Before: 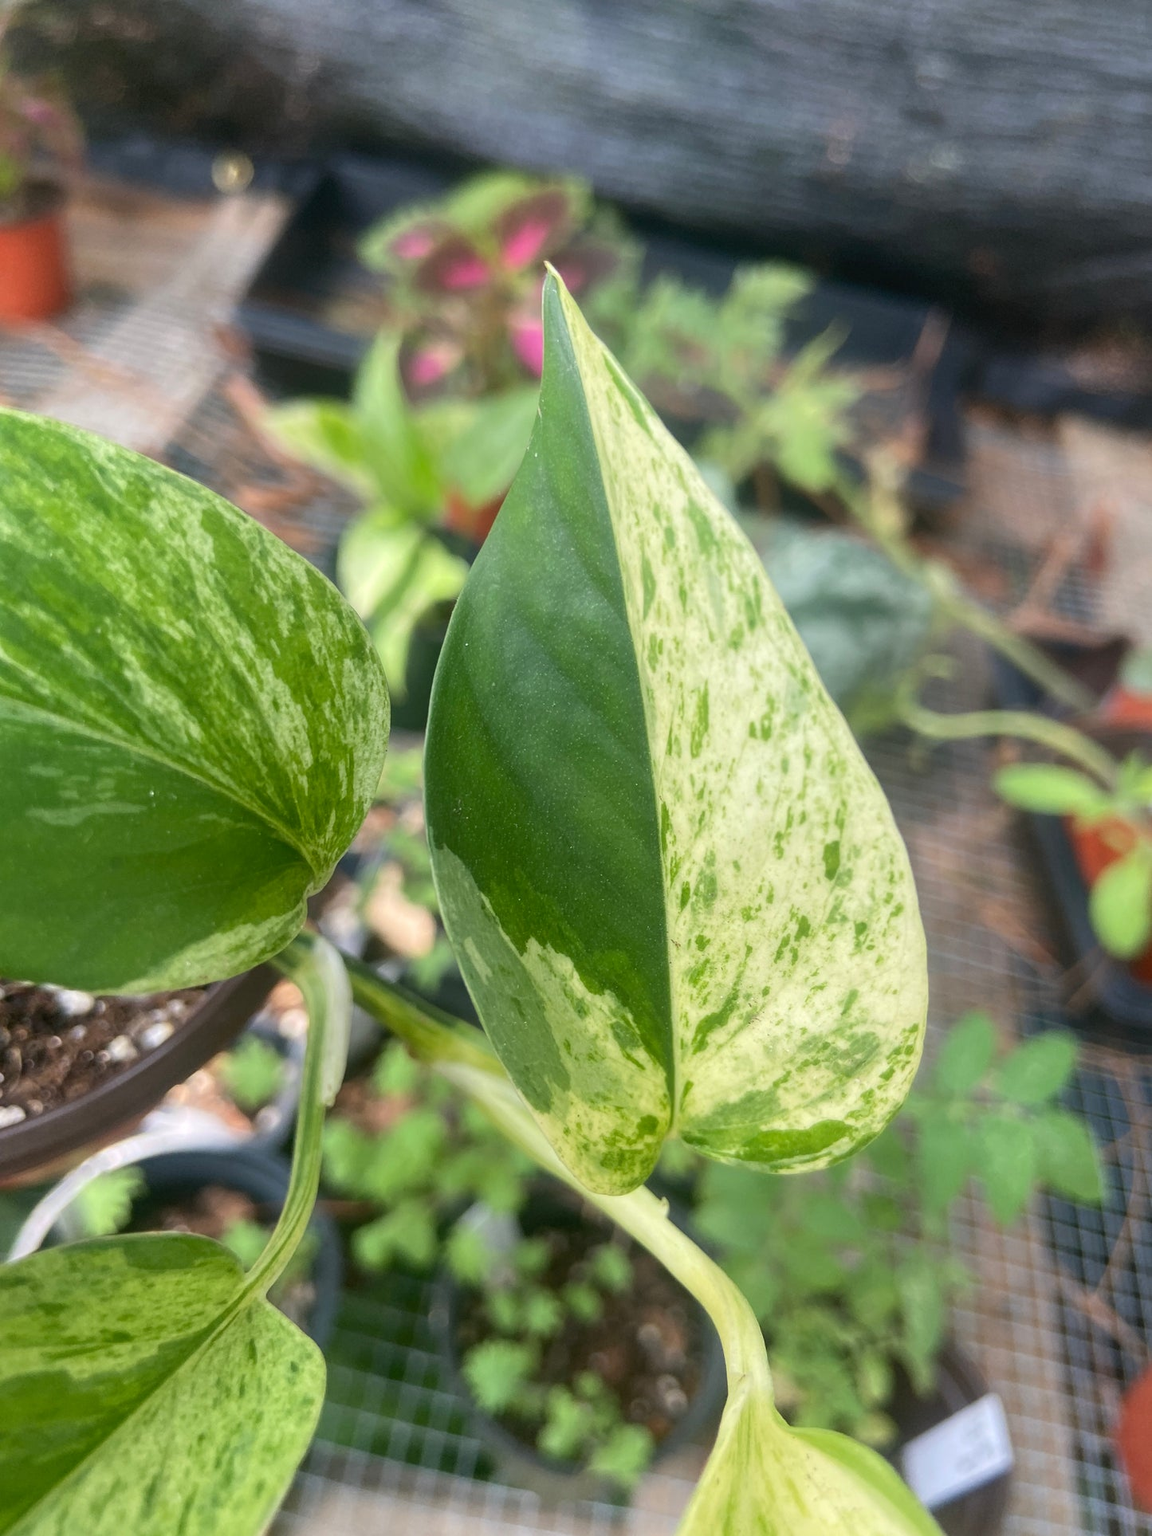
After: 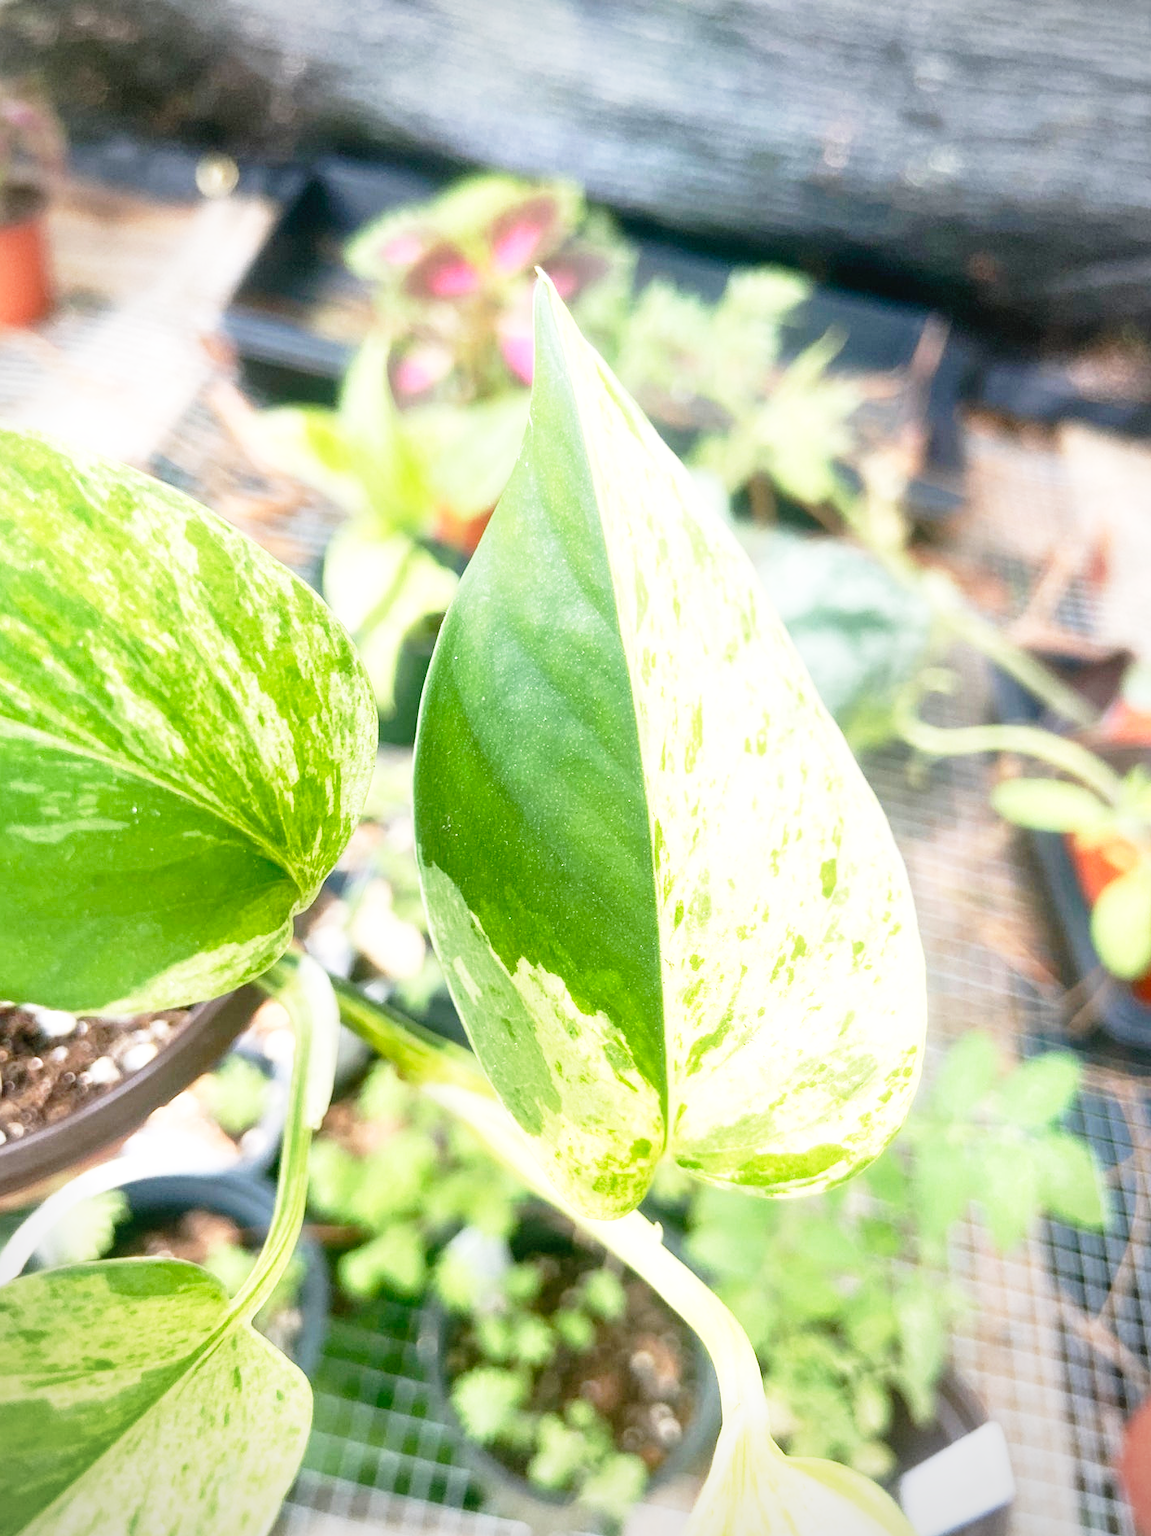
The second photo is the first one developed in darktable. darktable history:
crop: left 1.743%, right 0.268%, bottom 2.011%
vignetting: fall-off radius 60.92%
base curve: curves: ch0 [(0, 0) (0.012, 0.01) (0.073, 0.168) (0.31, 0.711) (0.645, 0.957) (1, 1)], preserve colors none
exposure: black level correction 0, exposure 0.5 EV, compensate exposure bias true, compensate highlight preservation false
